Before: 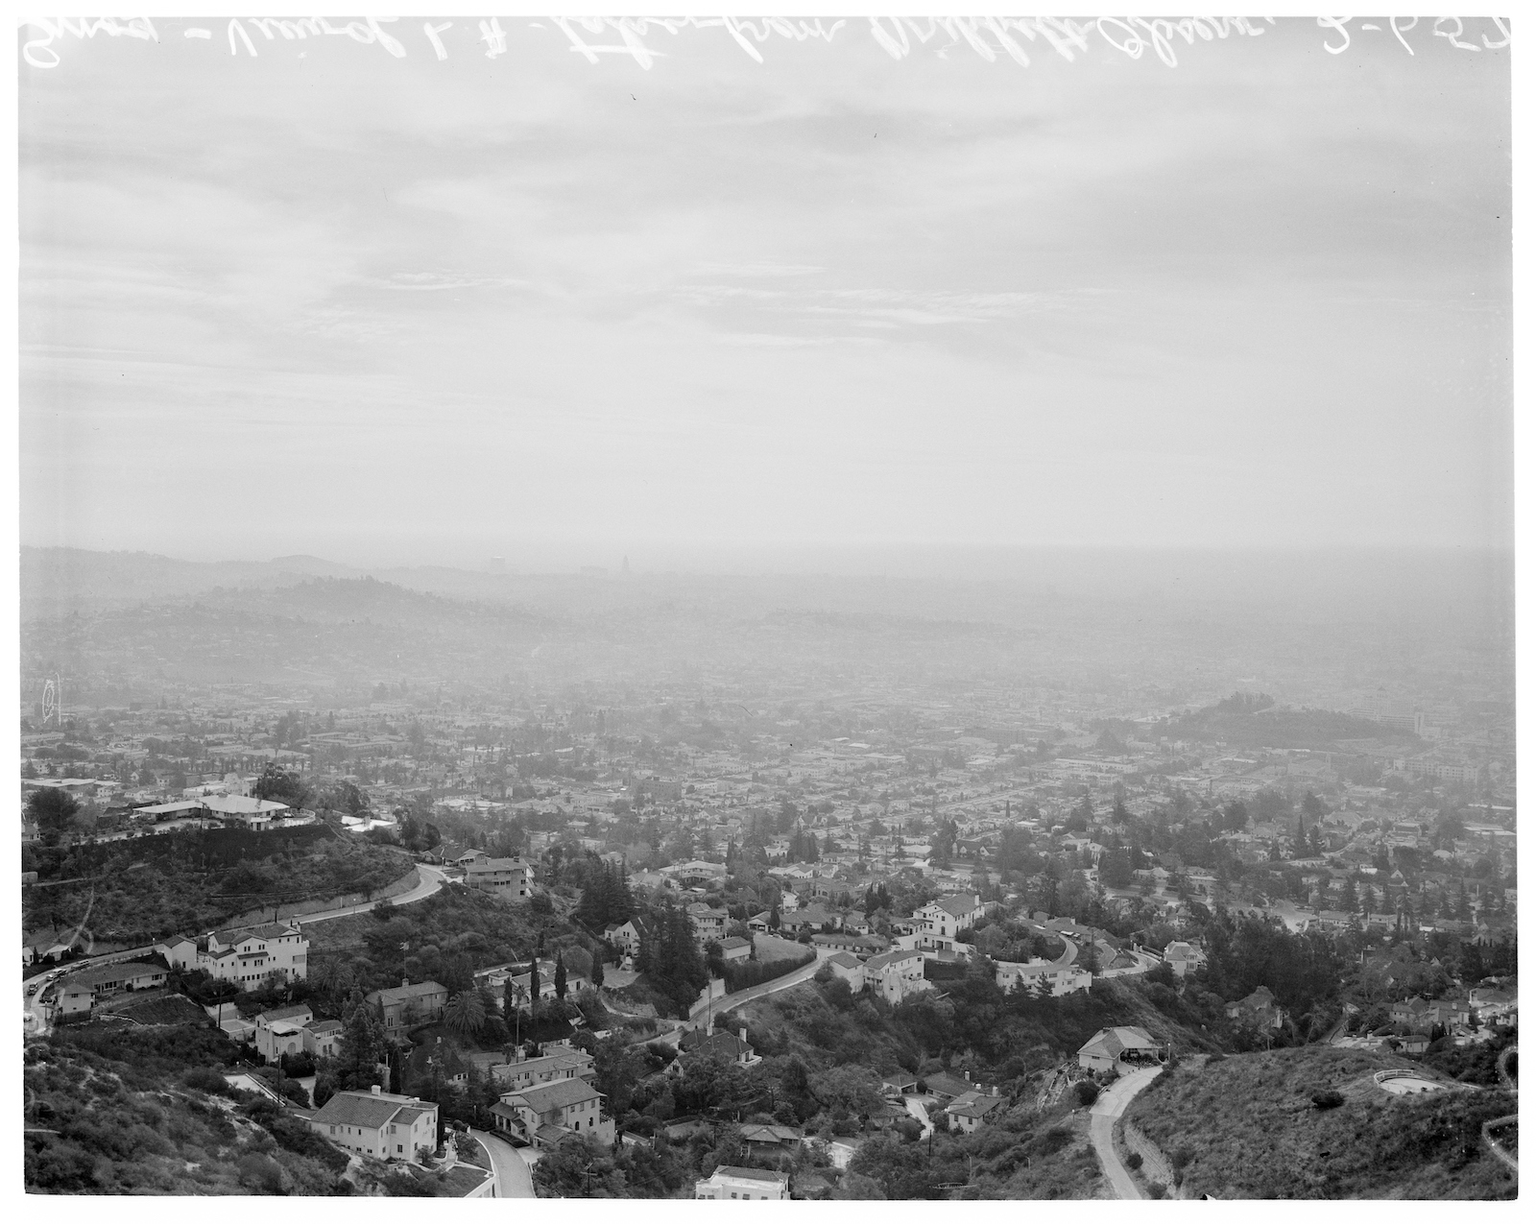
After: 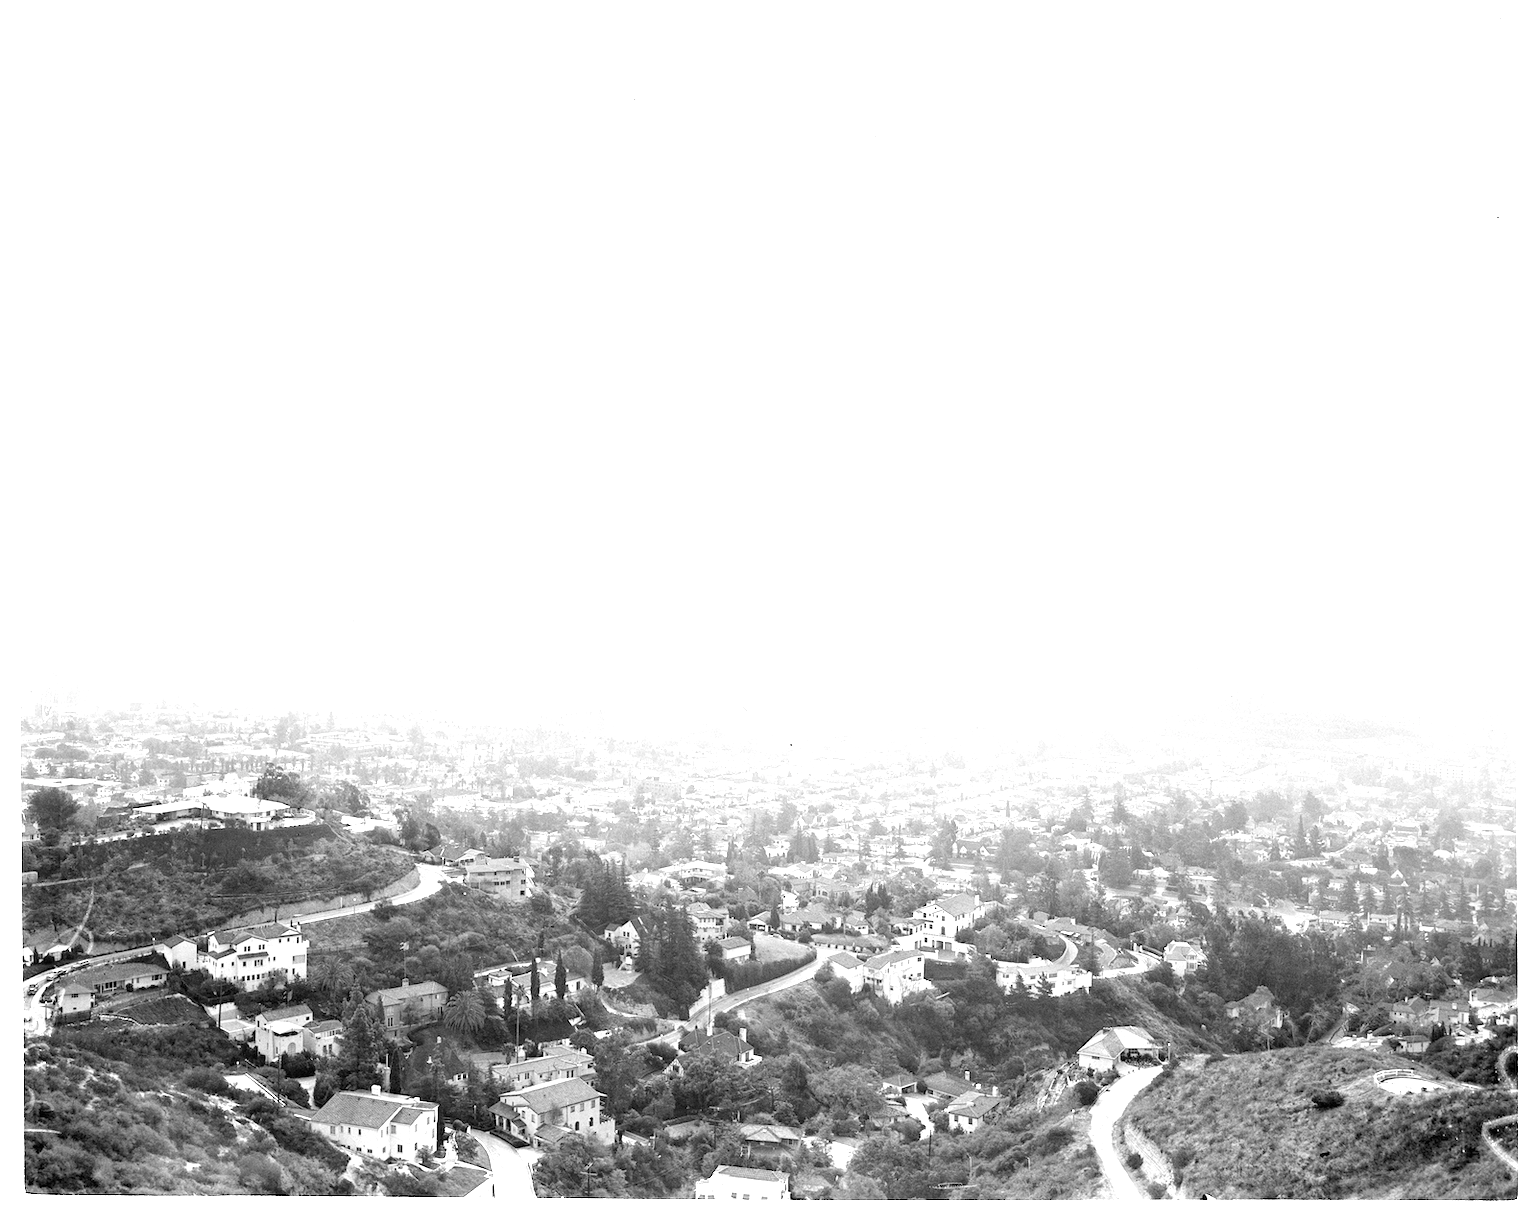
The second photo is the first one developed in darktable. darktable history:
exposure: black level correction 0, exposure 1.678 EV, compensate exposure bias true, compensate highlight preservation false
color balance rgb: linear chroma grading › highlights 99.778%, linear chroma grading › global chroma 23.959%, perceptual saturation grading › global saturation -27.437%, global vibrance 30.217%
